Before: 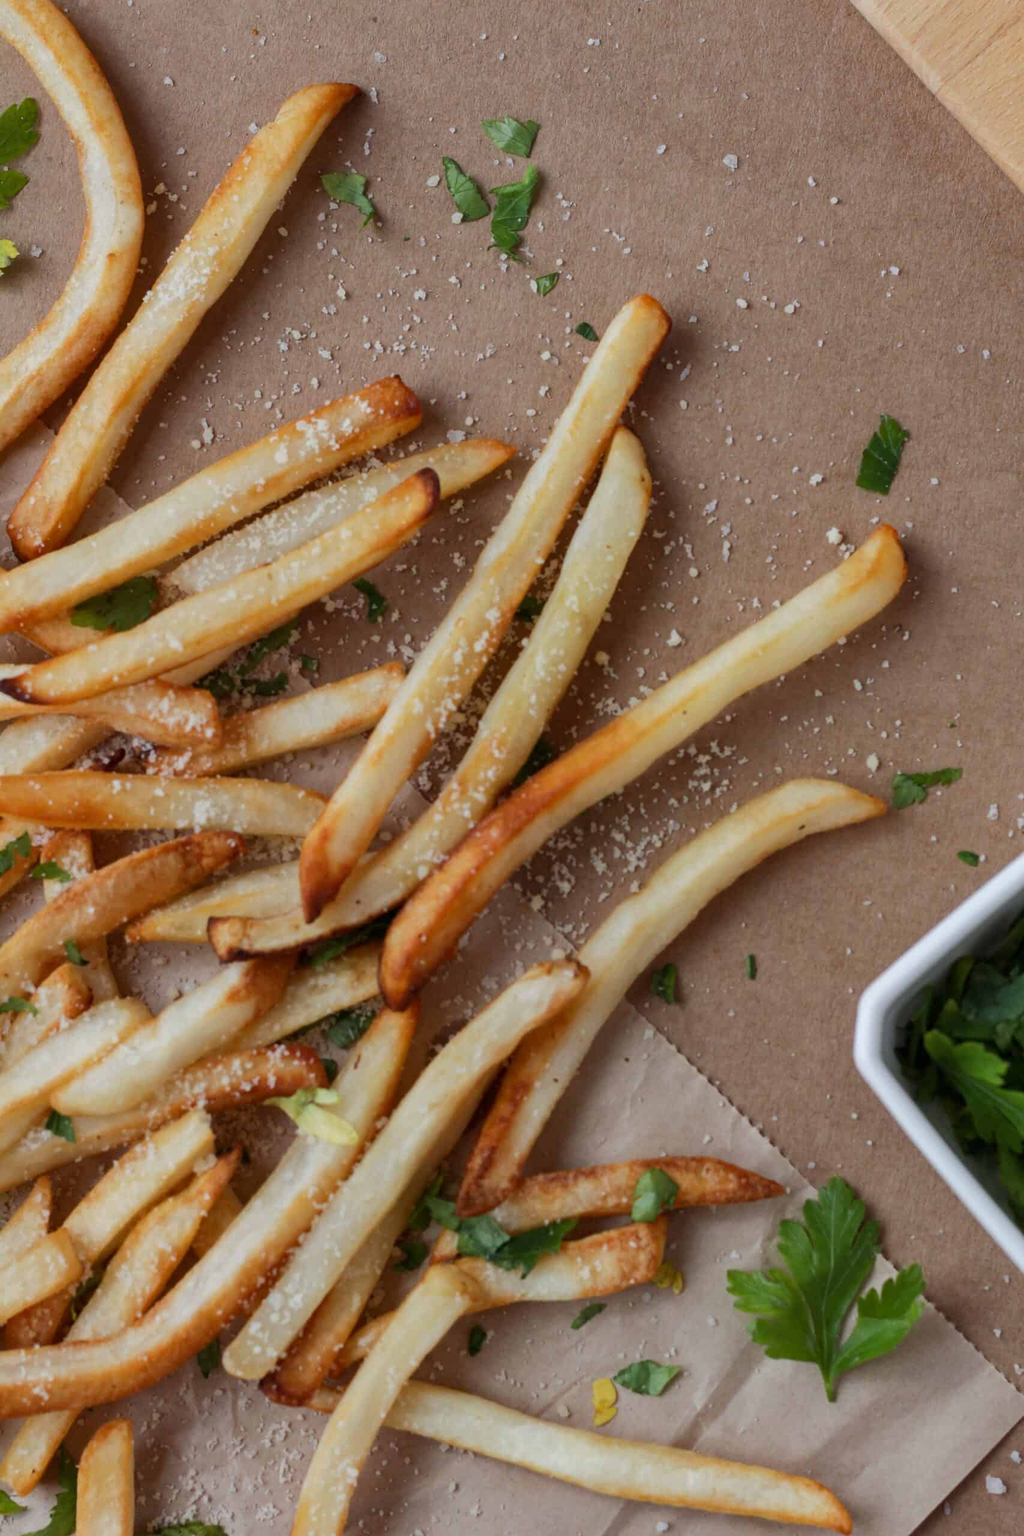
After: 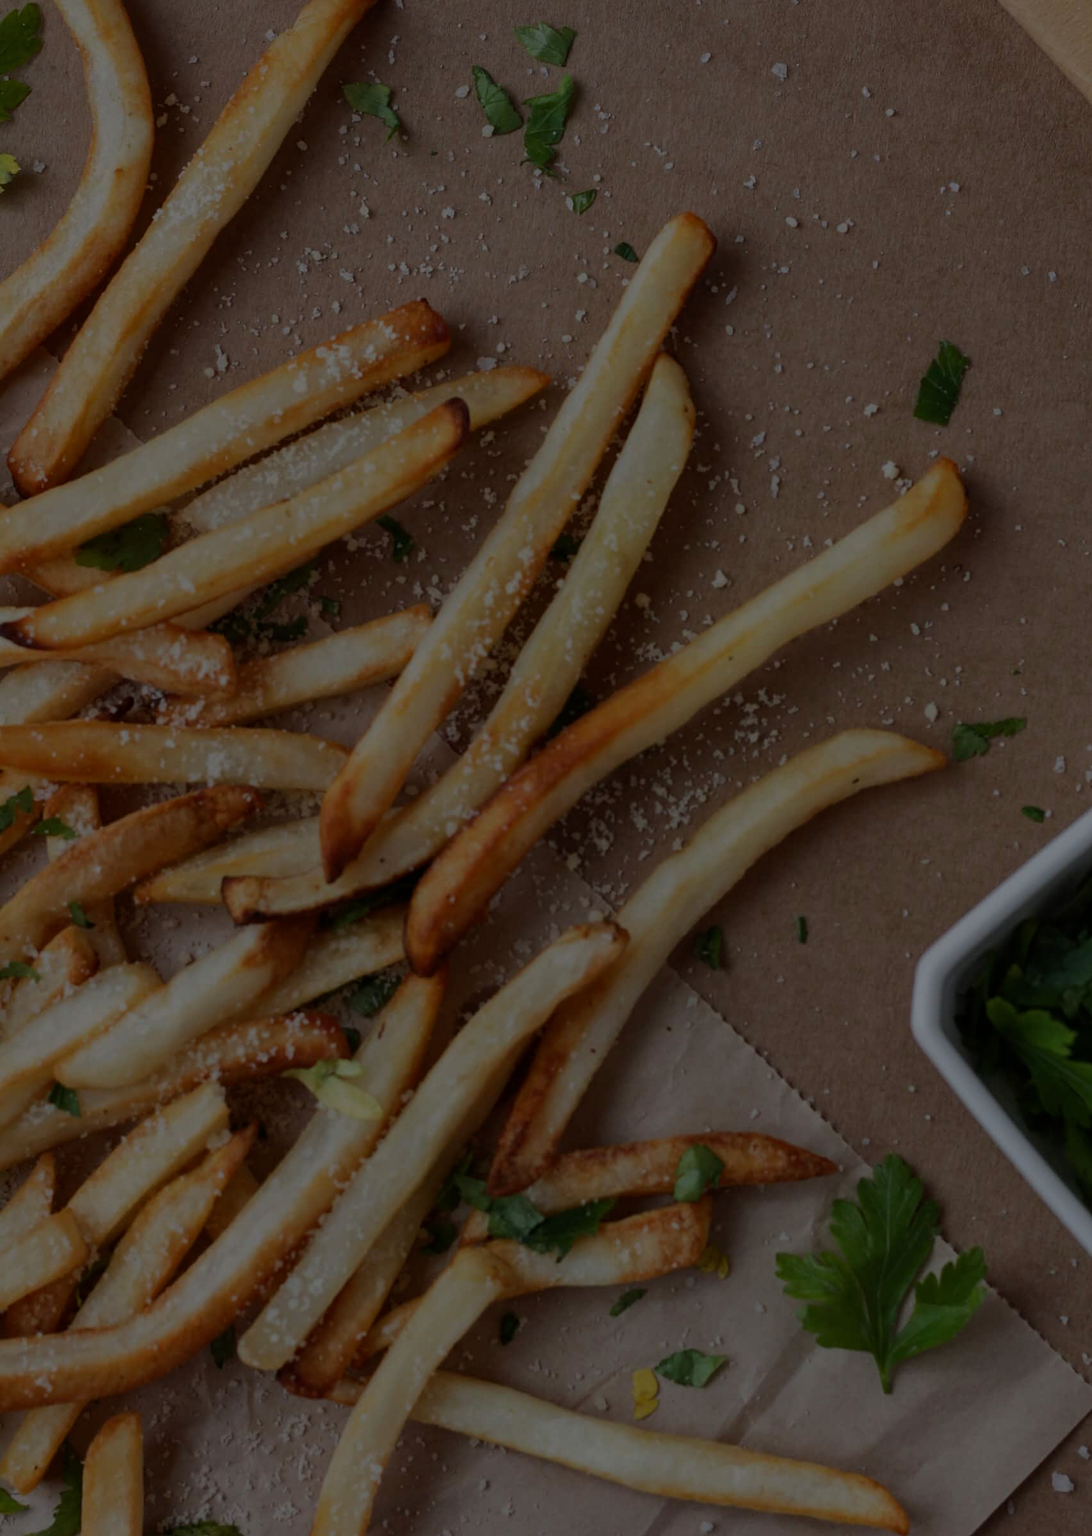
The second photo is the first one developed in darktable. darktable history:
crop and rotate: top 6.25%
white balance: red 1, blue 1
exposure: exposure -2.002 EV, compensate highlight preservation false
